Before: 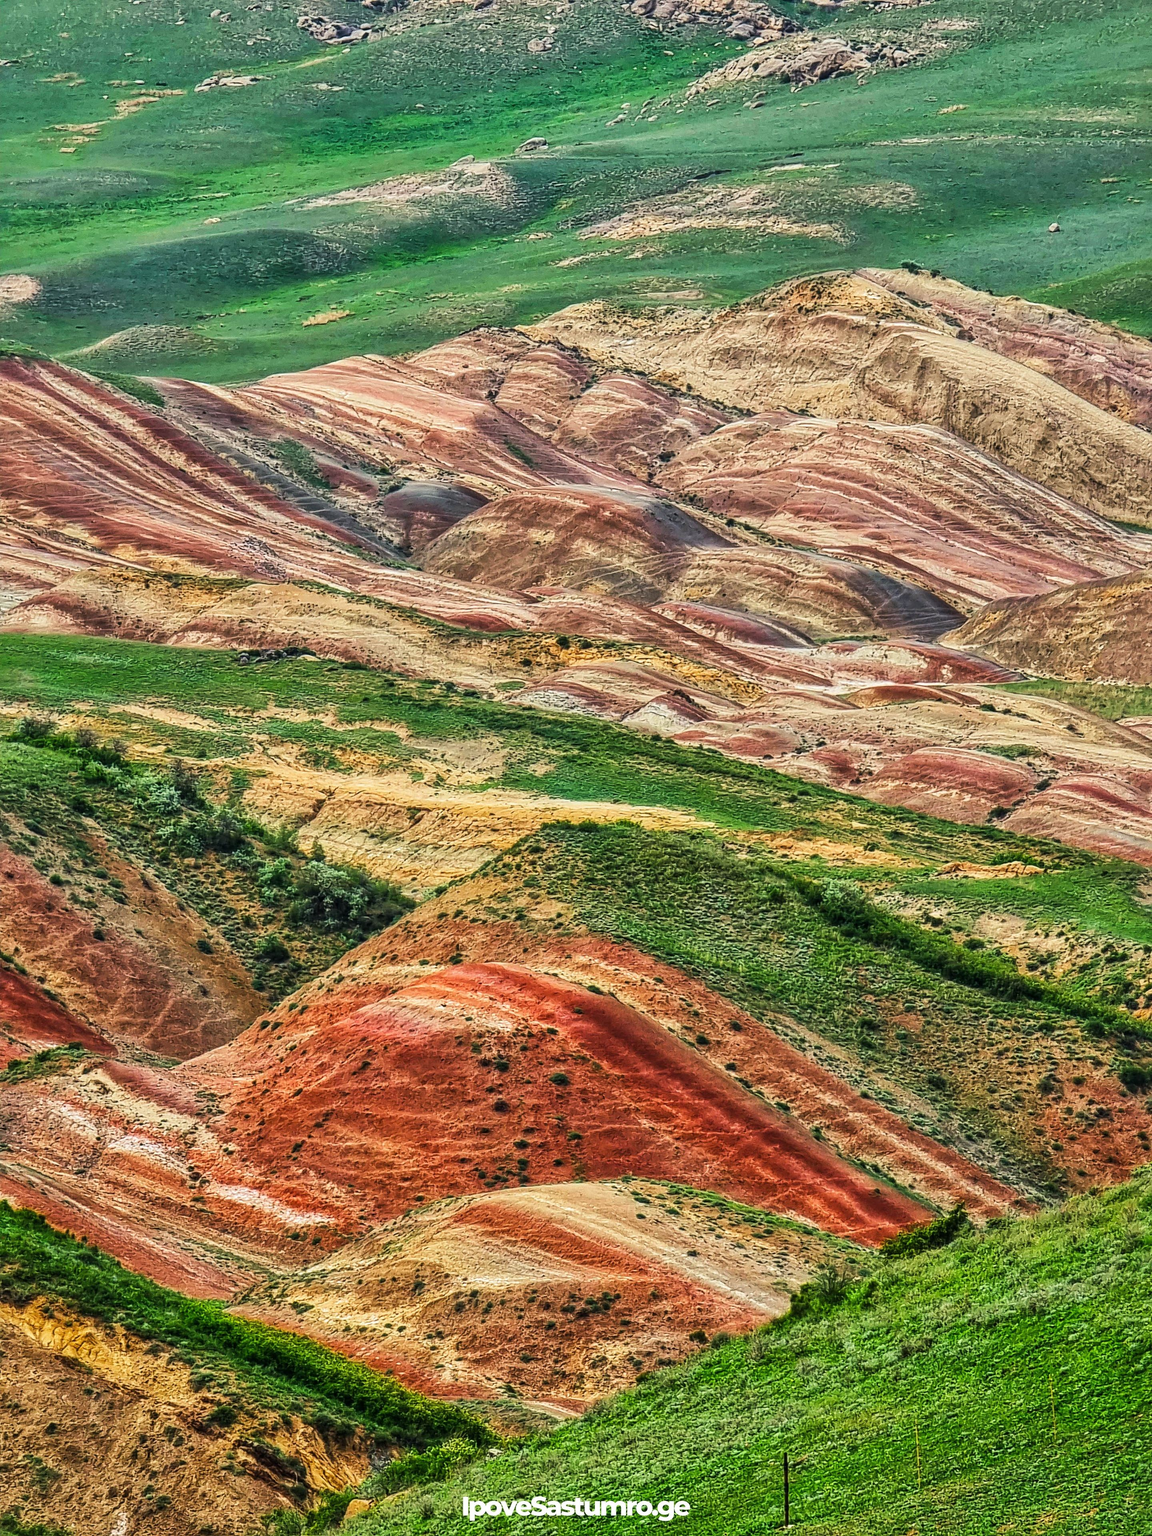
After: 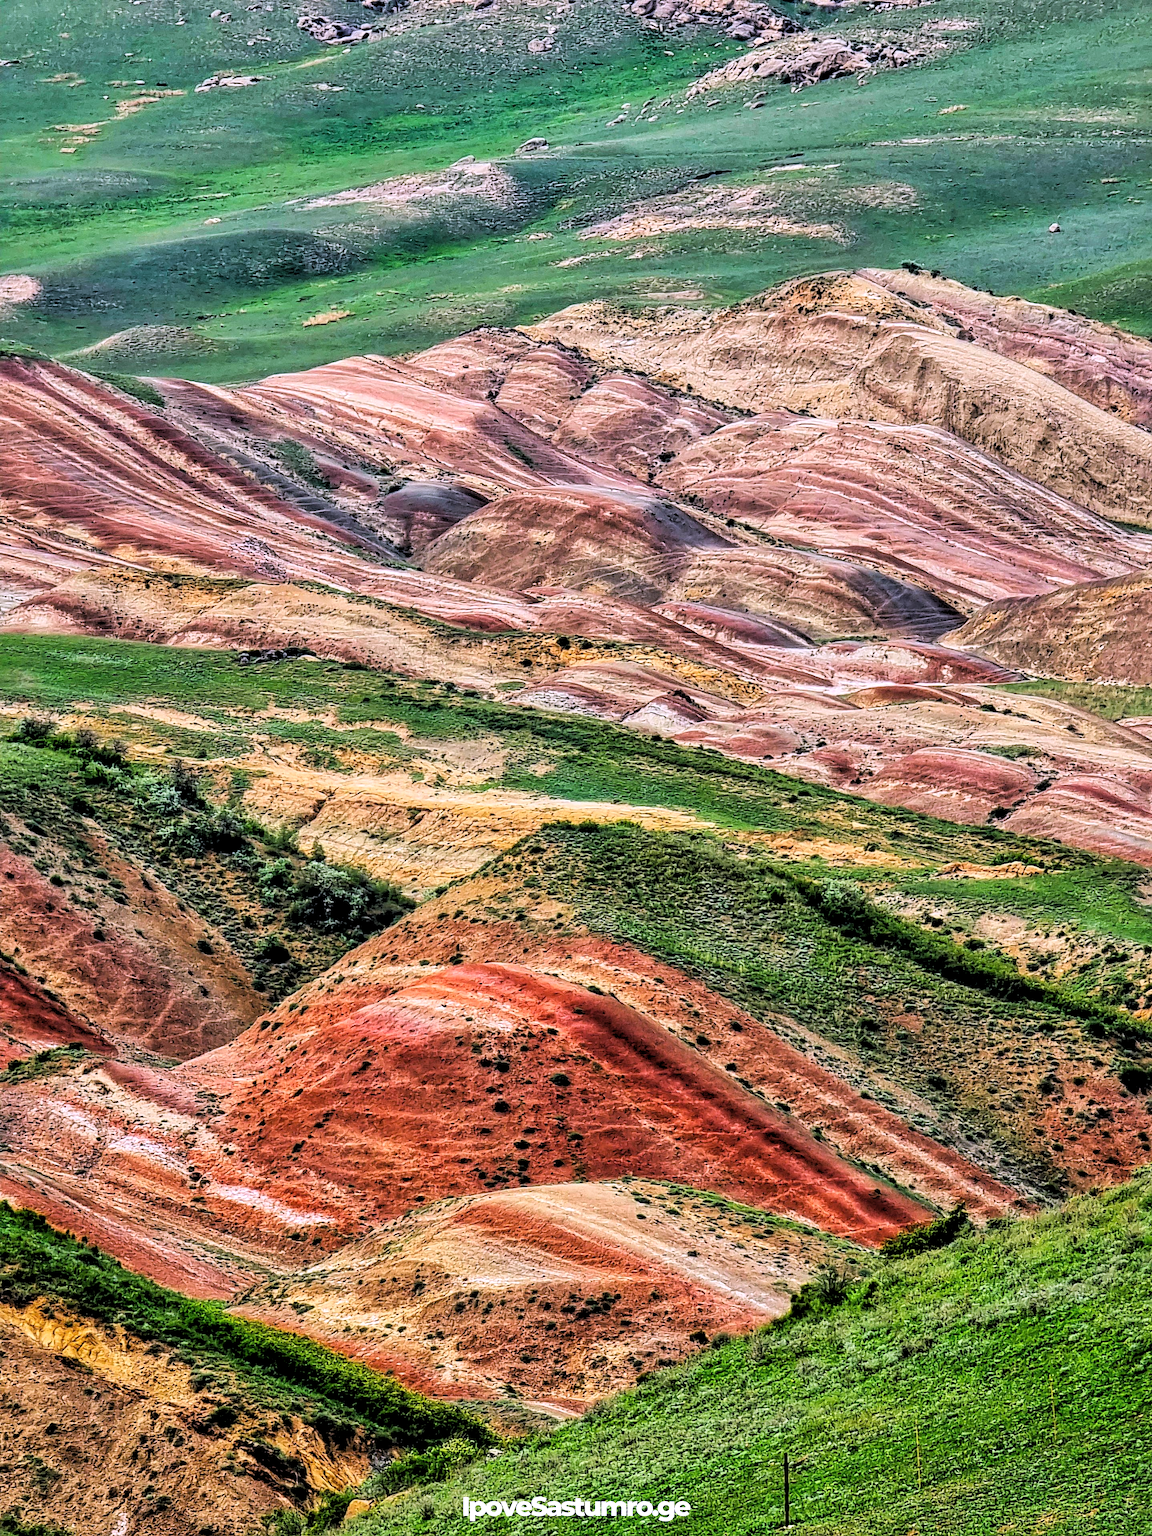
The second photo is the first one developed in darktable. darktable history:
rgb levels: levels [[0.029, 0.461, 0.922], [0, 0.5, 1], [0, 0.5, 1]]
white balance: red 1.042, blue 1.17
